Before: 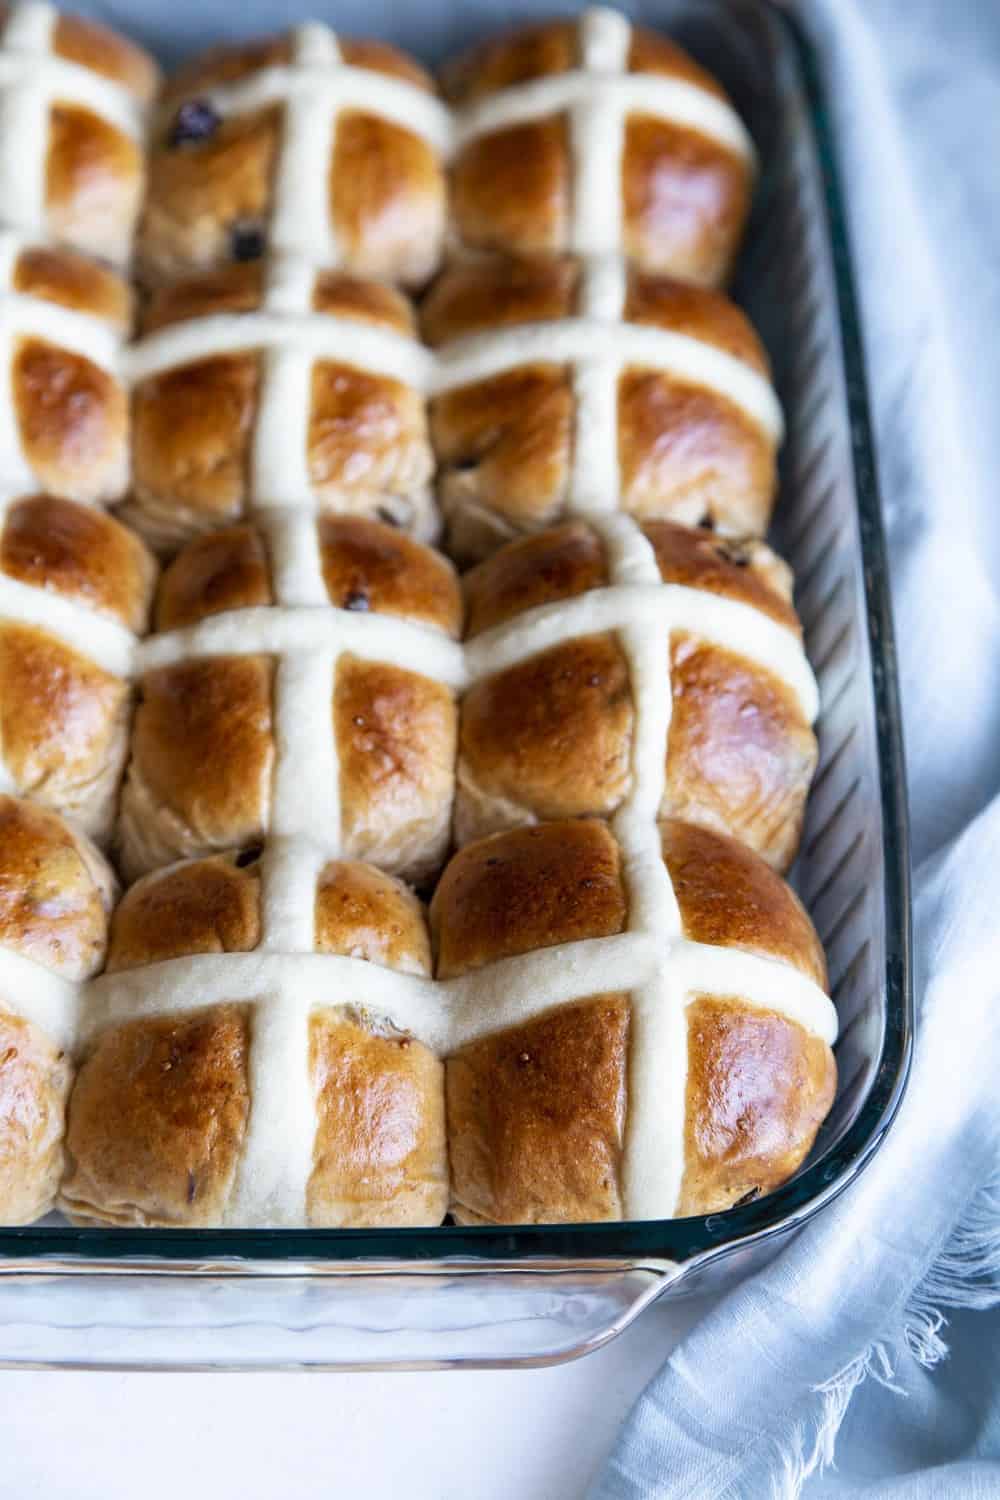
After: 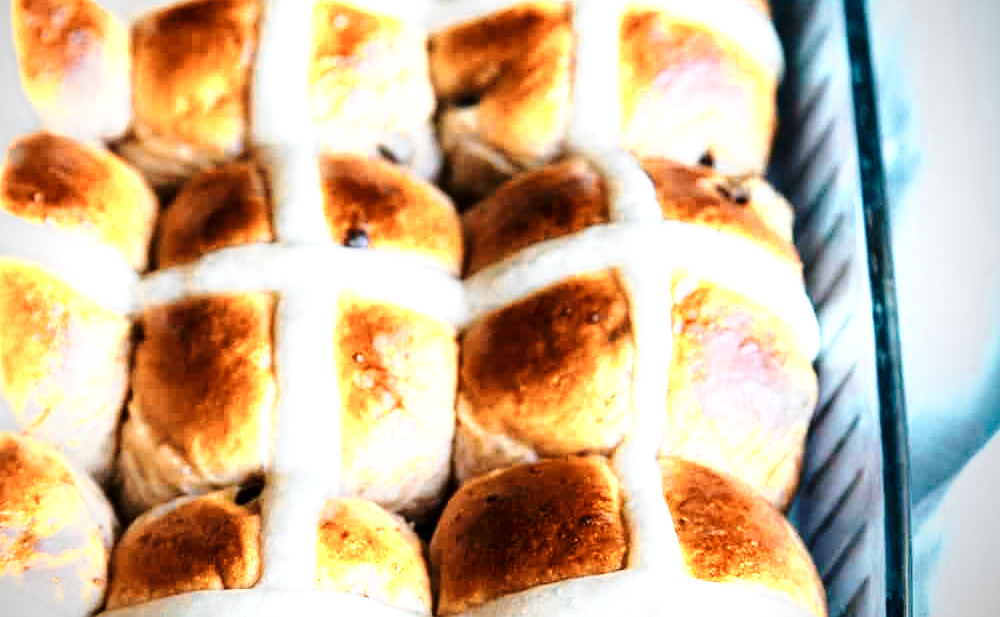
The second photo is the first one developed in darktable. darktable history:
base curve: curves: ch0 [(0, 0) (0.028, 0.03) (0.121, 0.232) (0.46, 0.748) (0.859, 0.968) (1, 1)], preserve colors none
color zones: curves: ch0 [(0.018, 0.548) (0.197, 0.654) (0.425, 0.447) (0.605, 0.658) (0.732, 0.579)]; ch1 [(0.105, 0.531) (0.224, 0.531) (0.386, 0.39) (0.618, 0.456) (0.732, 0.456) (0.956, 0.421)]; ch2 [(0.039, 0.583) (0.215, 0.465) (0.399, 0.544) (0.465, 0.548) (0.614, 0.447) (0.724, 0.43) (0.882, 0.623) (0.956, 0.632)]
vignetting: brightness -0.605, saturation 0.002, center (-0.033, -0.047)
crop and rotate: top 24.231%, bottom 34.609%
color balance rgb: power › luminance -7.644%, power › chroma 1.076%, power › hue 218°, perceptual saturation grading › global saturation 0.481%, perceptual brilliance grading › global brilliance 1.64%, perceptual brilliance grading › highlights 8.663%, perceptual brilliance grading › shadows -3.716%, global vibrance 20%
